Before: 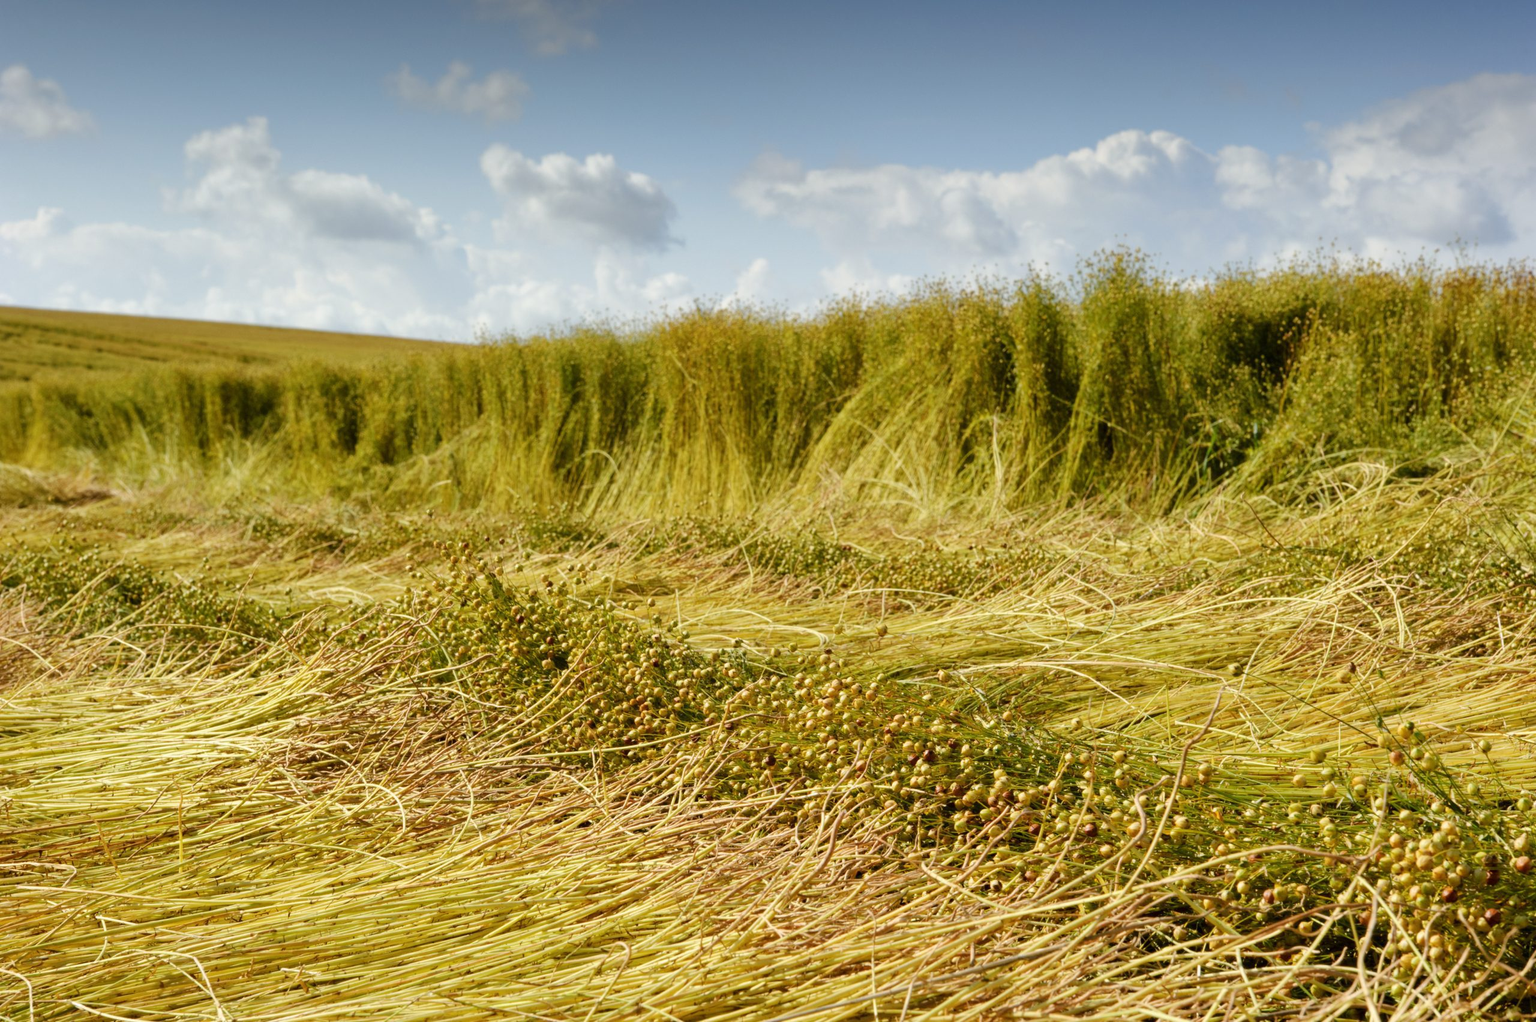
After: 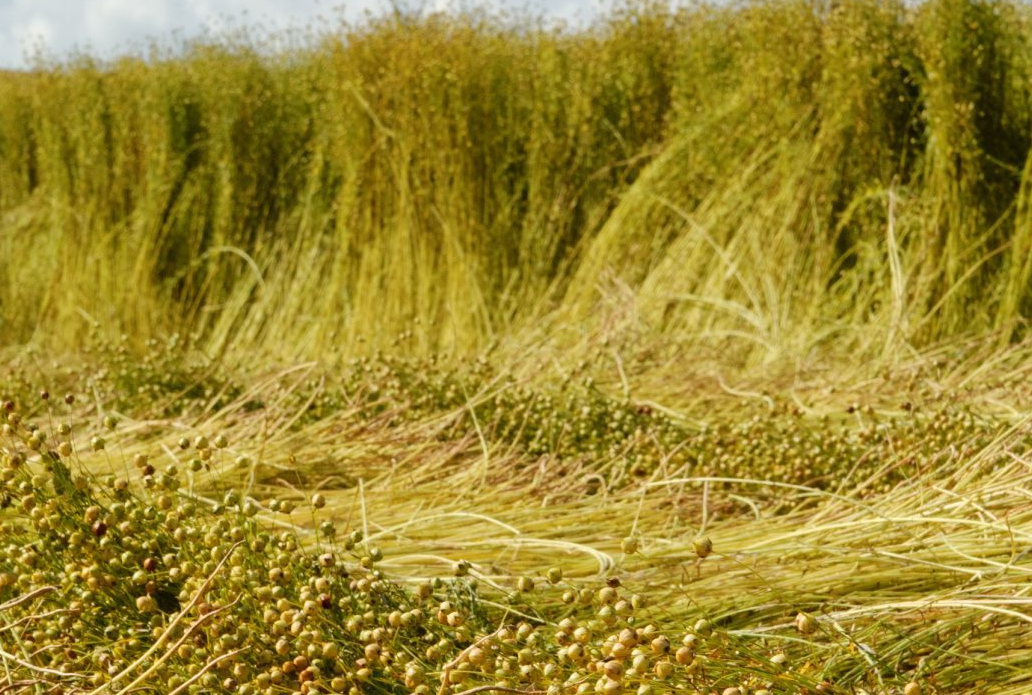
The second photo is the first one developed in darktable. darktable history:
crop: left 29.98%, top 29.547%, right 29.683%, bottom 29.633%
